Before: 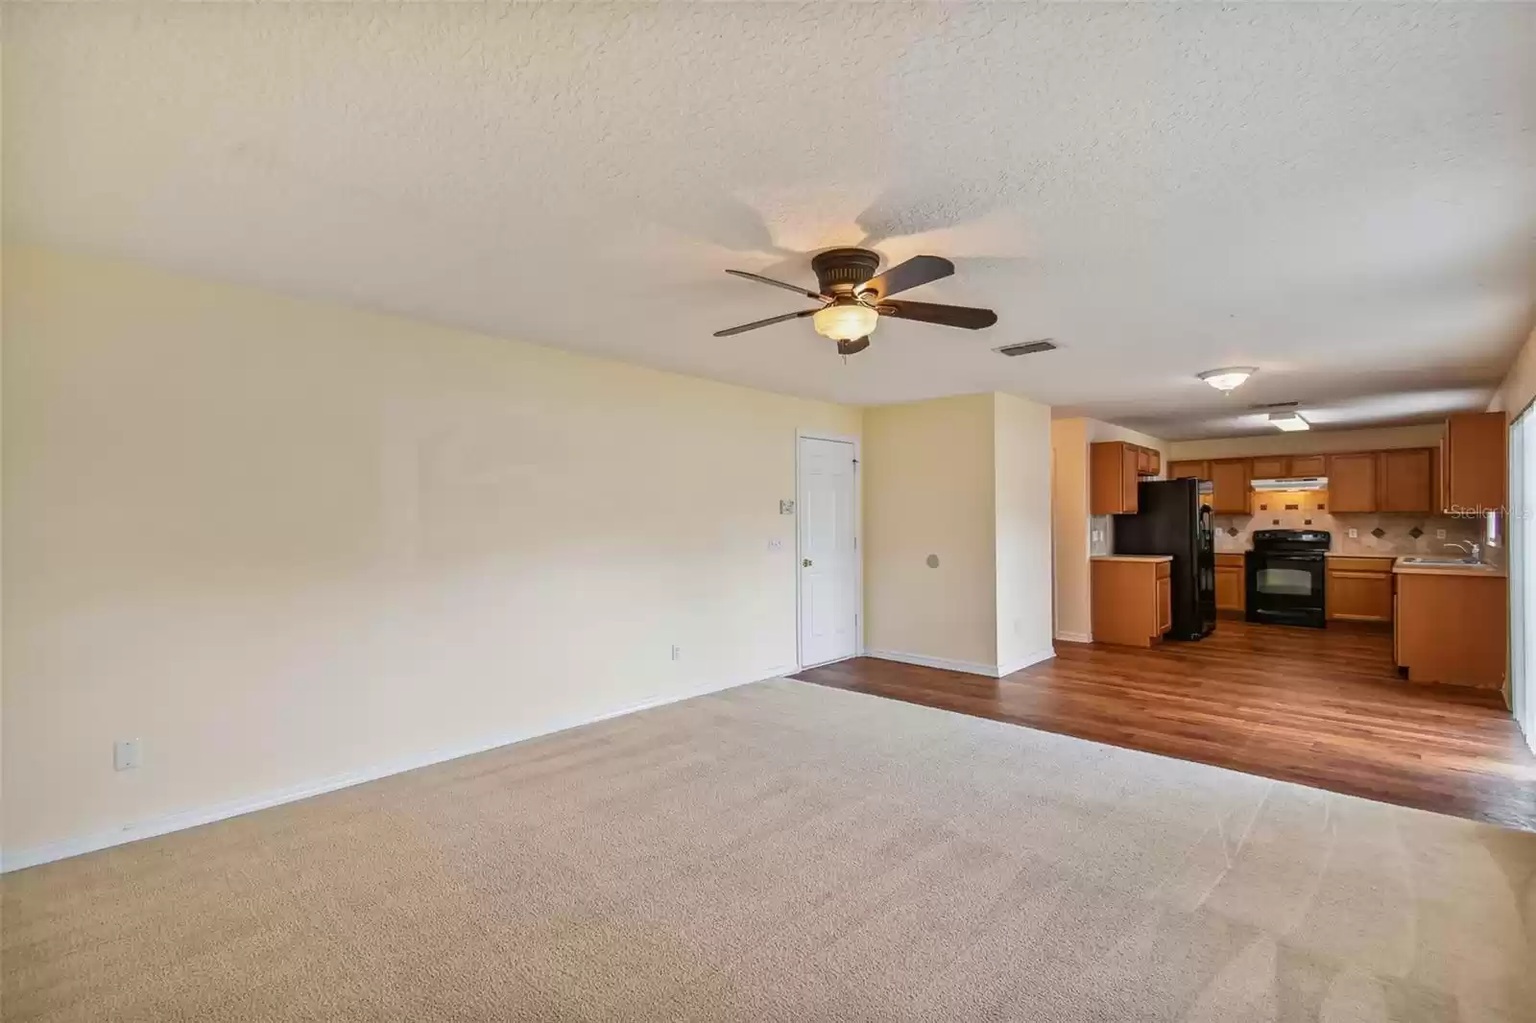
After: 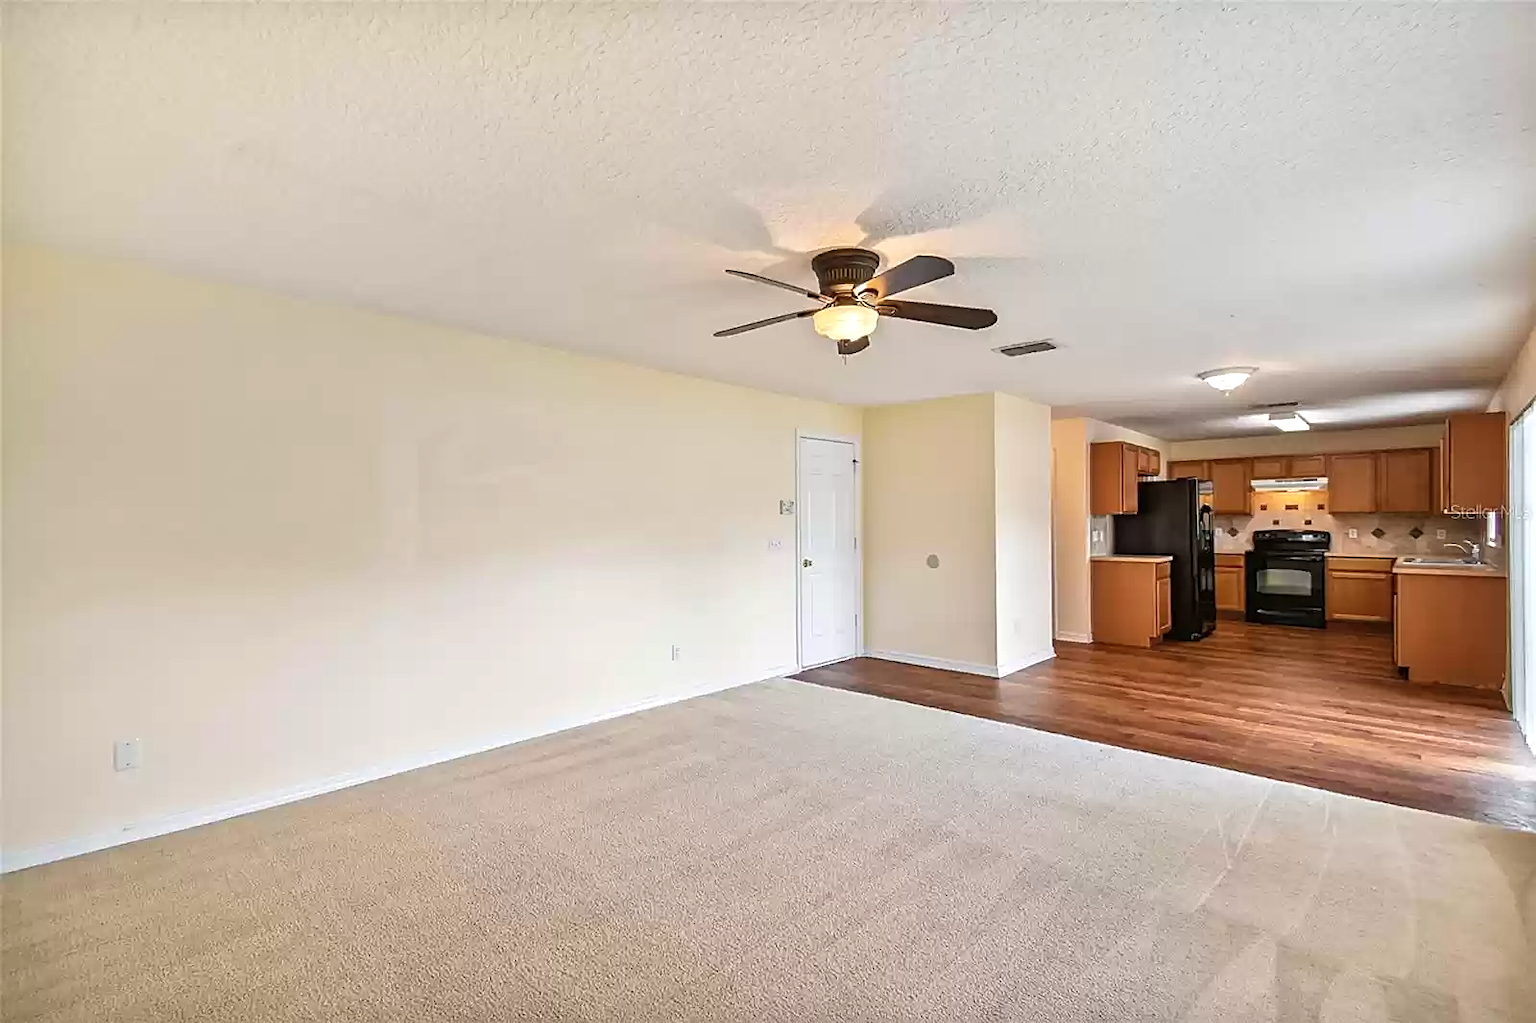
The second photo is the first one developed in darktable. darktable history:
shadows and highlights: radius 110.86, shadows 51.09, white point adjustment 9.16, highlights -4.17, highlights color adjustment 32.2%, soften with gaussian
sharpen: on, module defaults
